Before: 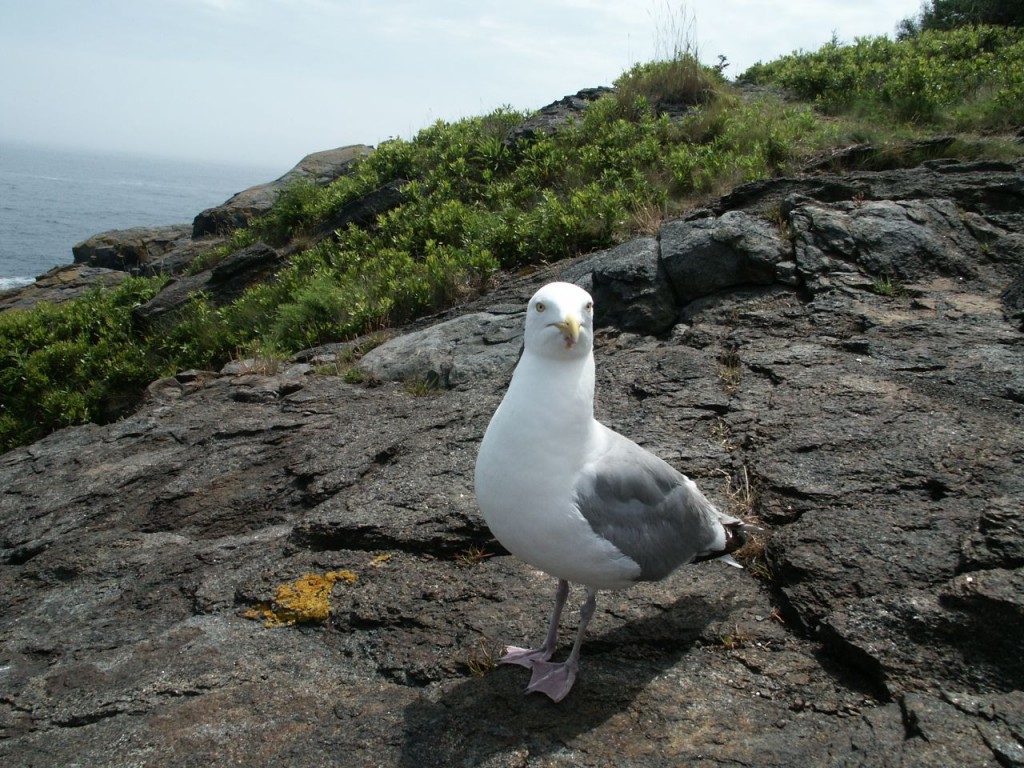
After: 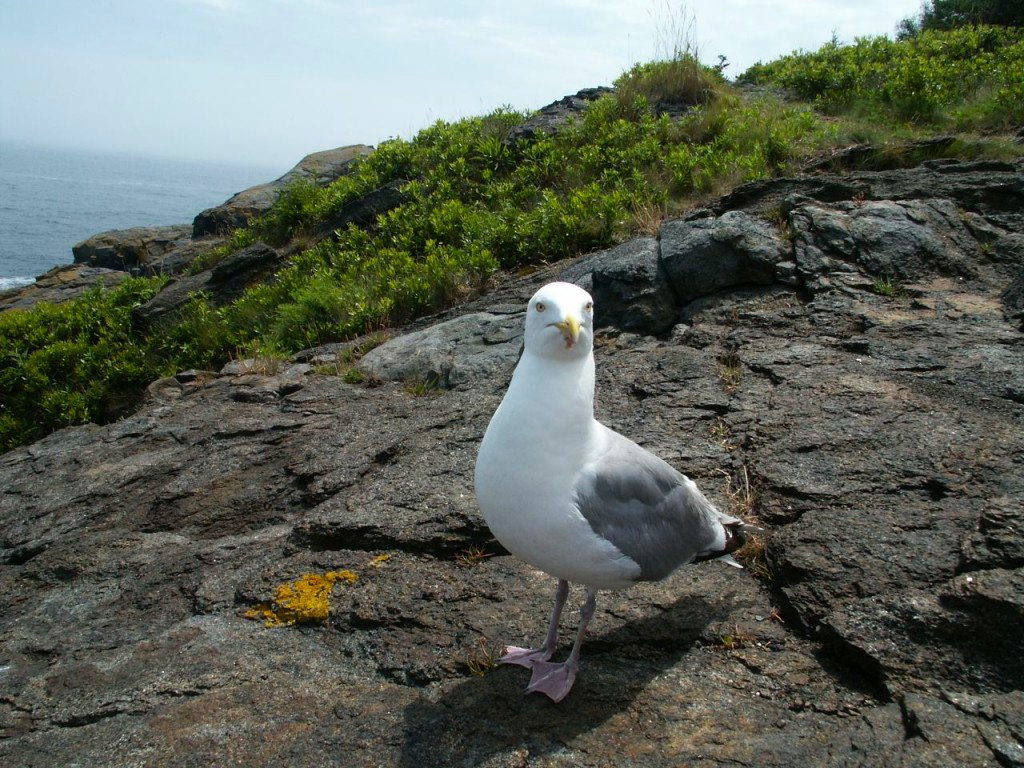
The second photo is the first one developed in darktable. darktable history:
exposure: compensate highlight preservation false
color balance rgb: power › hue 73.37°, perceptual saturation grading › global saturation 30.244%, global vibrance 14.474%
